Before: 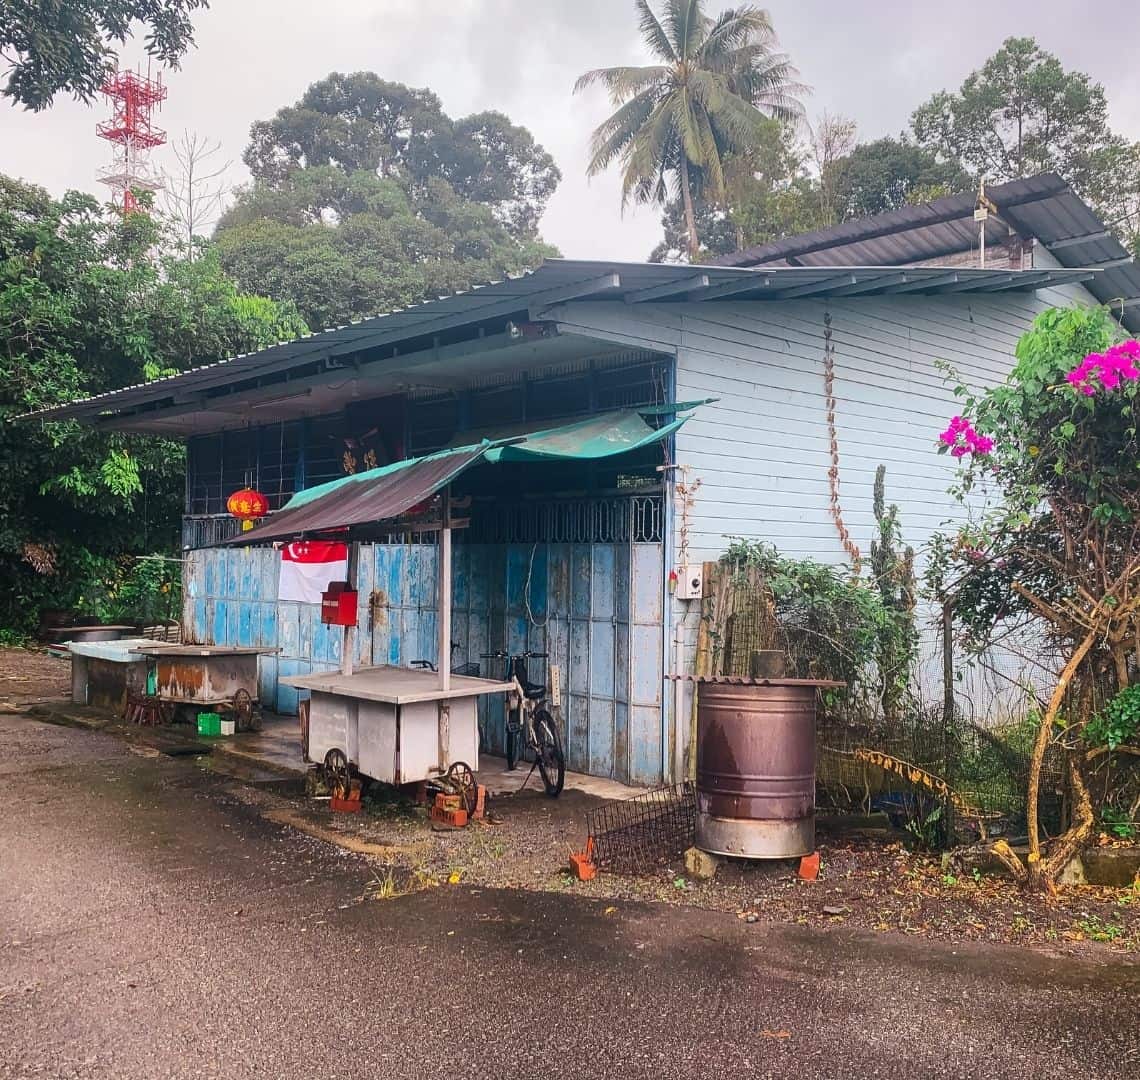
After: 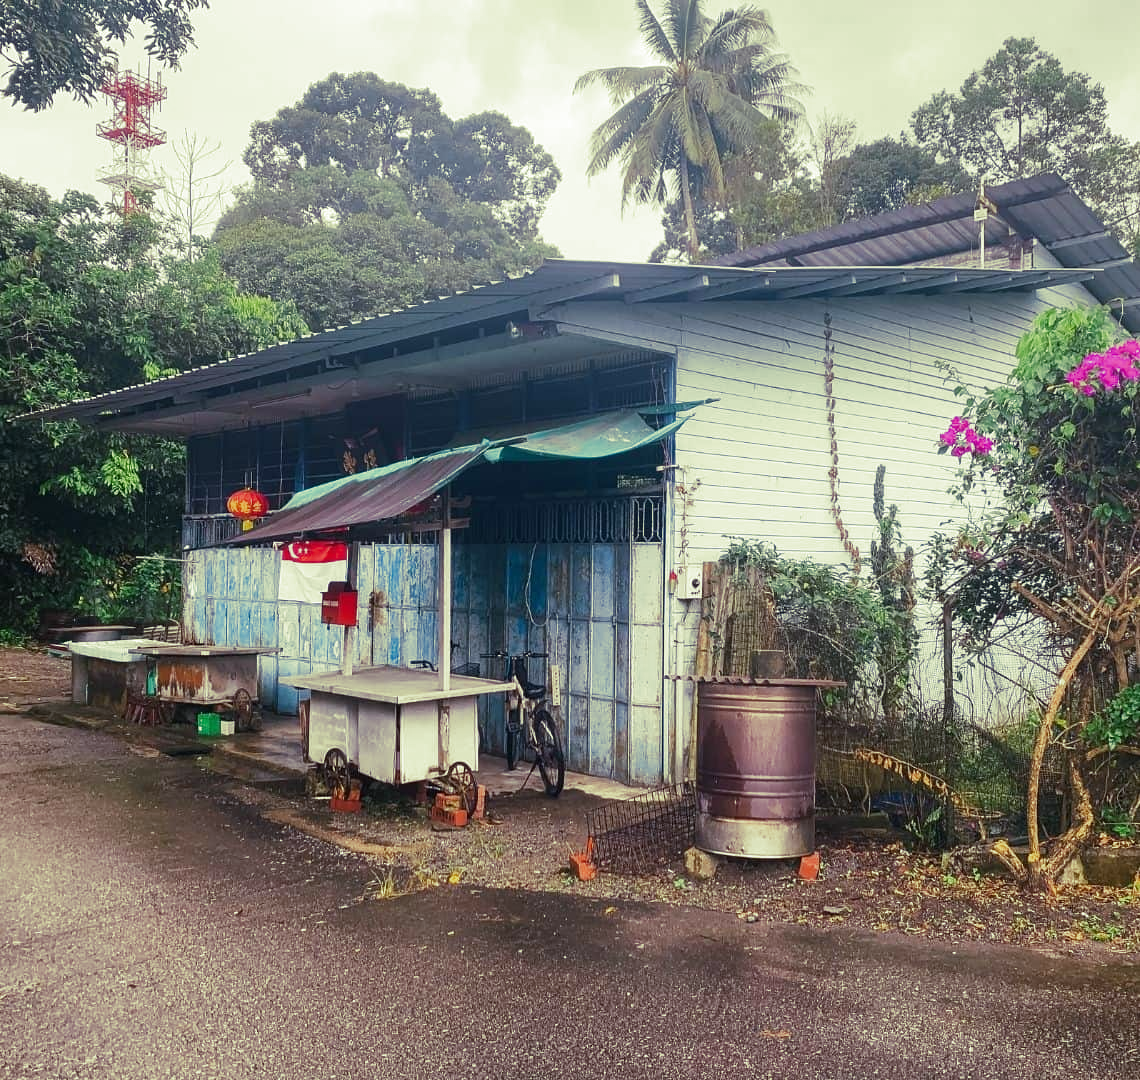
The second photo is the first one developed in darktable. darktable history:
white balance: red 0.976, blue 1.04
split-toning: shadows › hue 290.82°, shadows › saturation 0.34, highlights › saturation 0.38, balance 0, compress 50%
